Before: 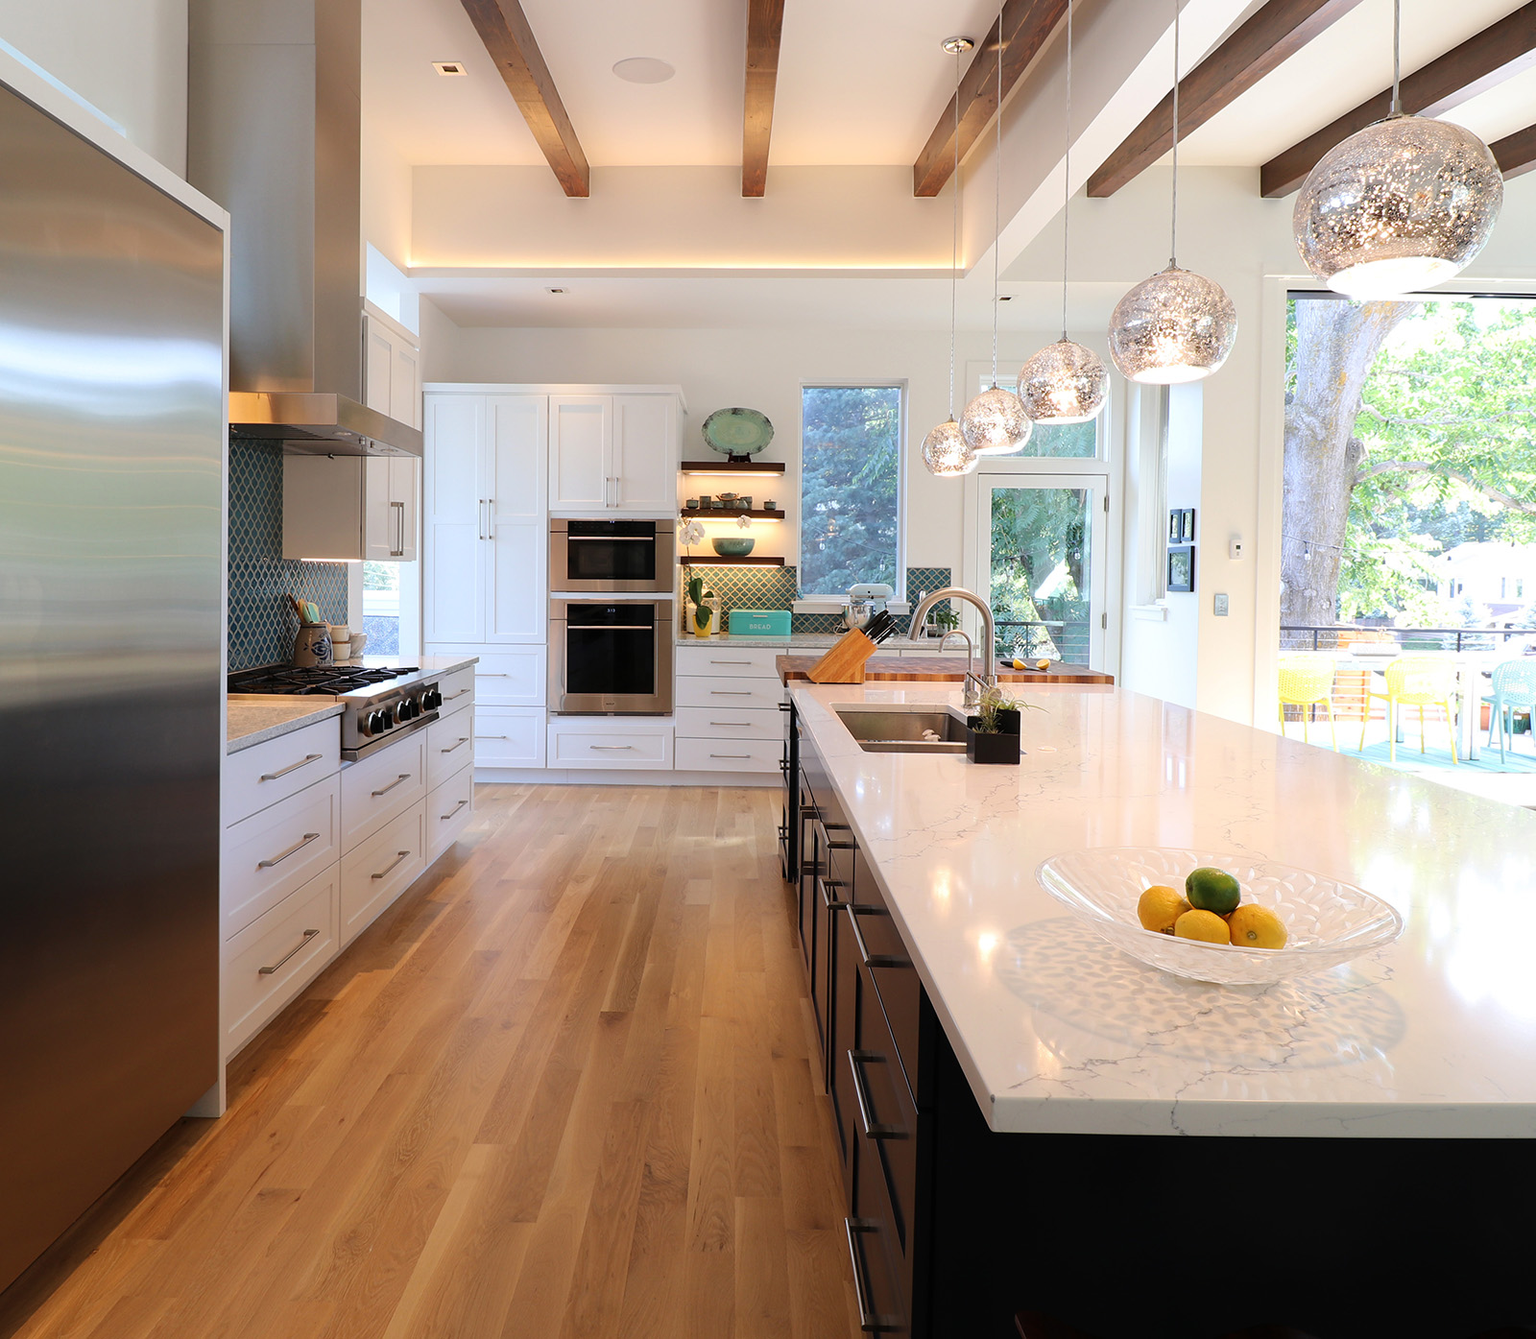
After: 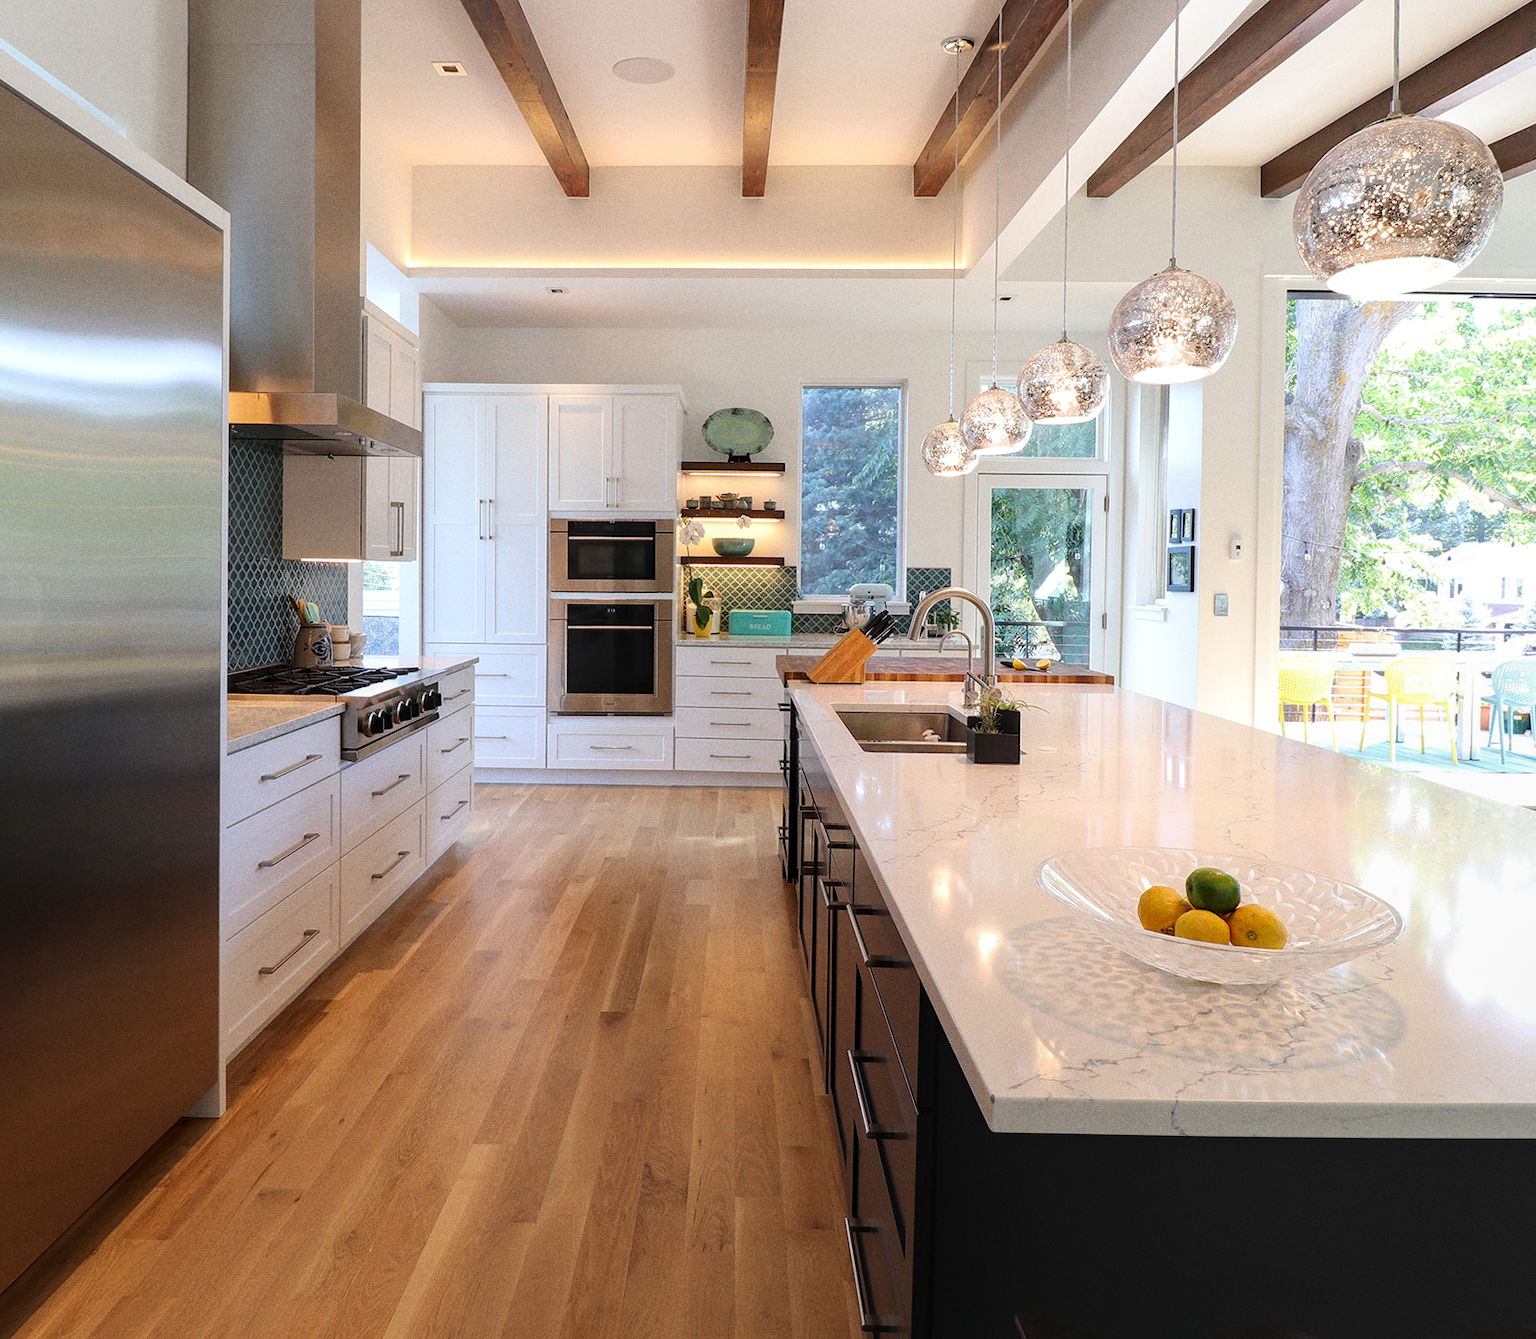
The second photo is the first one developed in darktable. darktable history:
grain: coarseness 0.09 ISO
local contrast: on, module defaults
